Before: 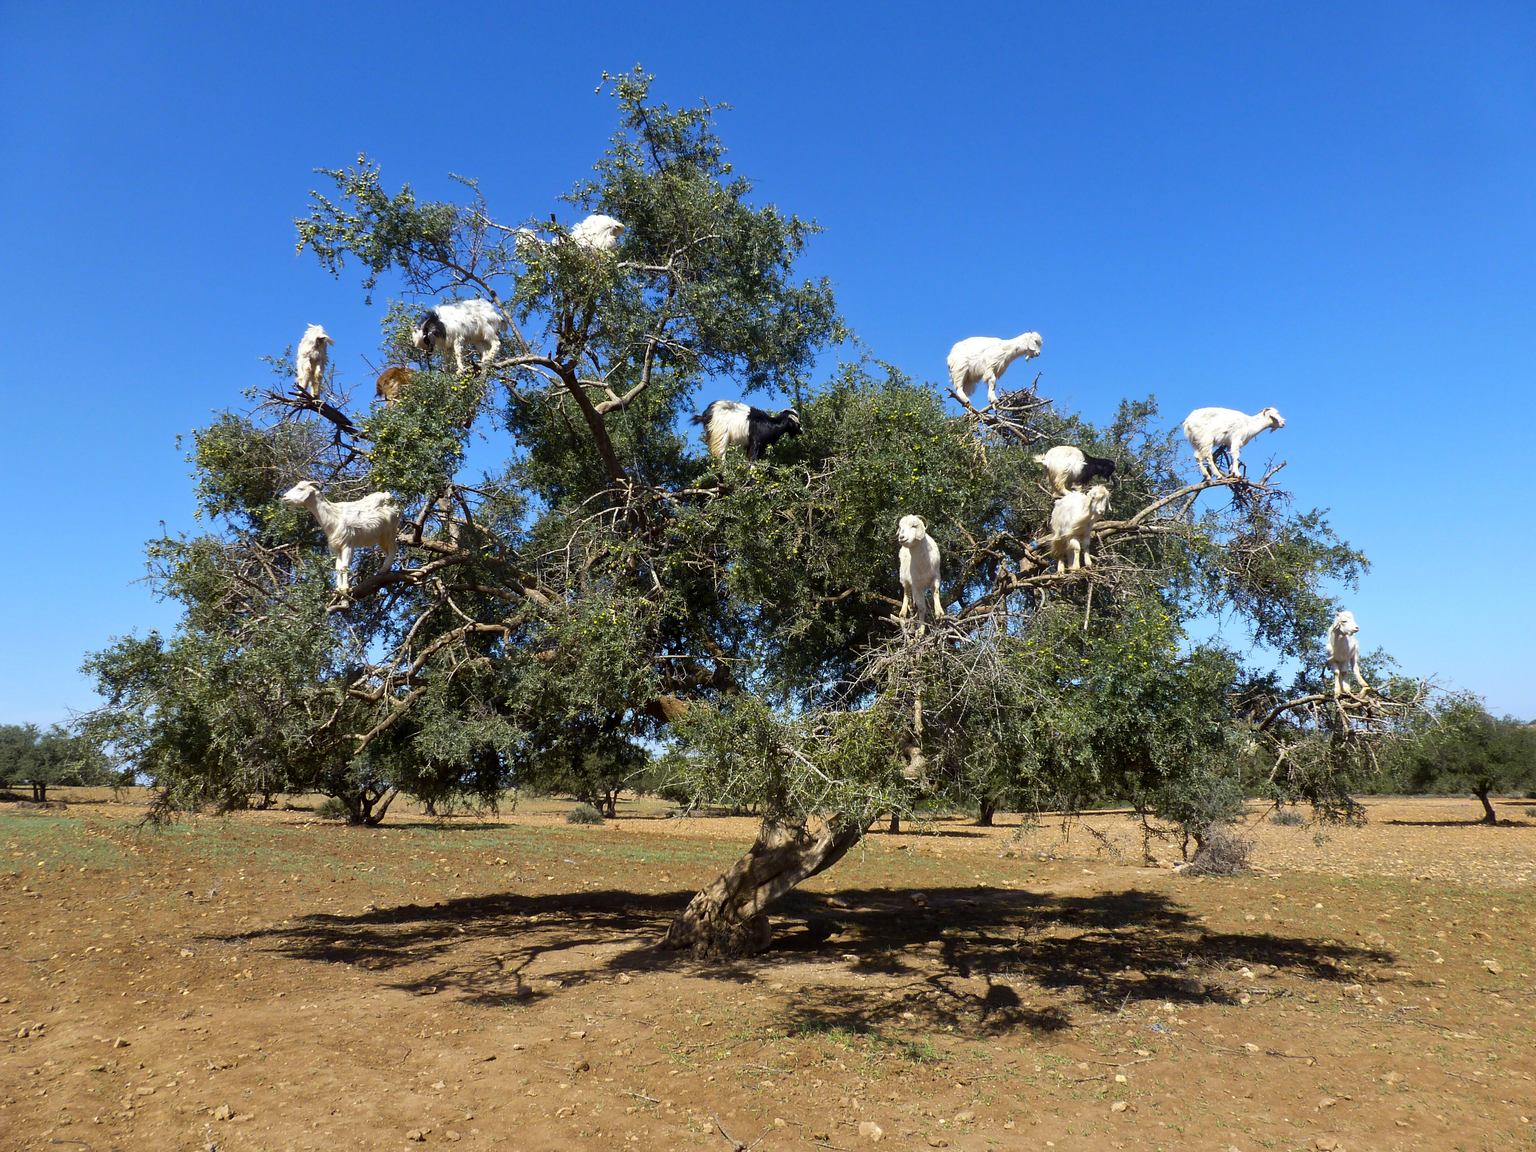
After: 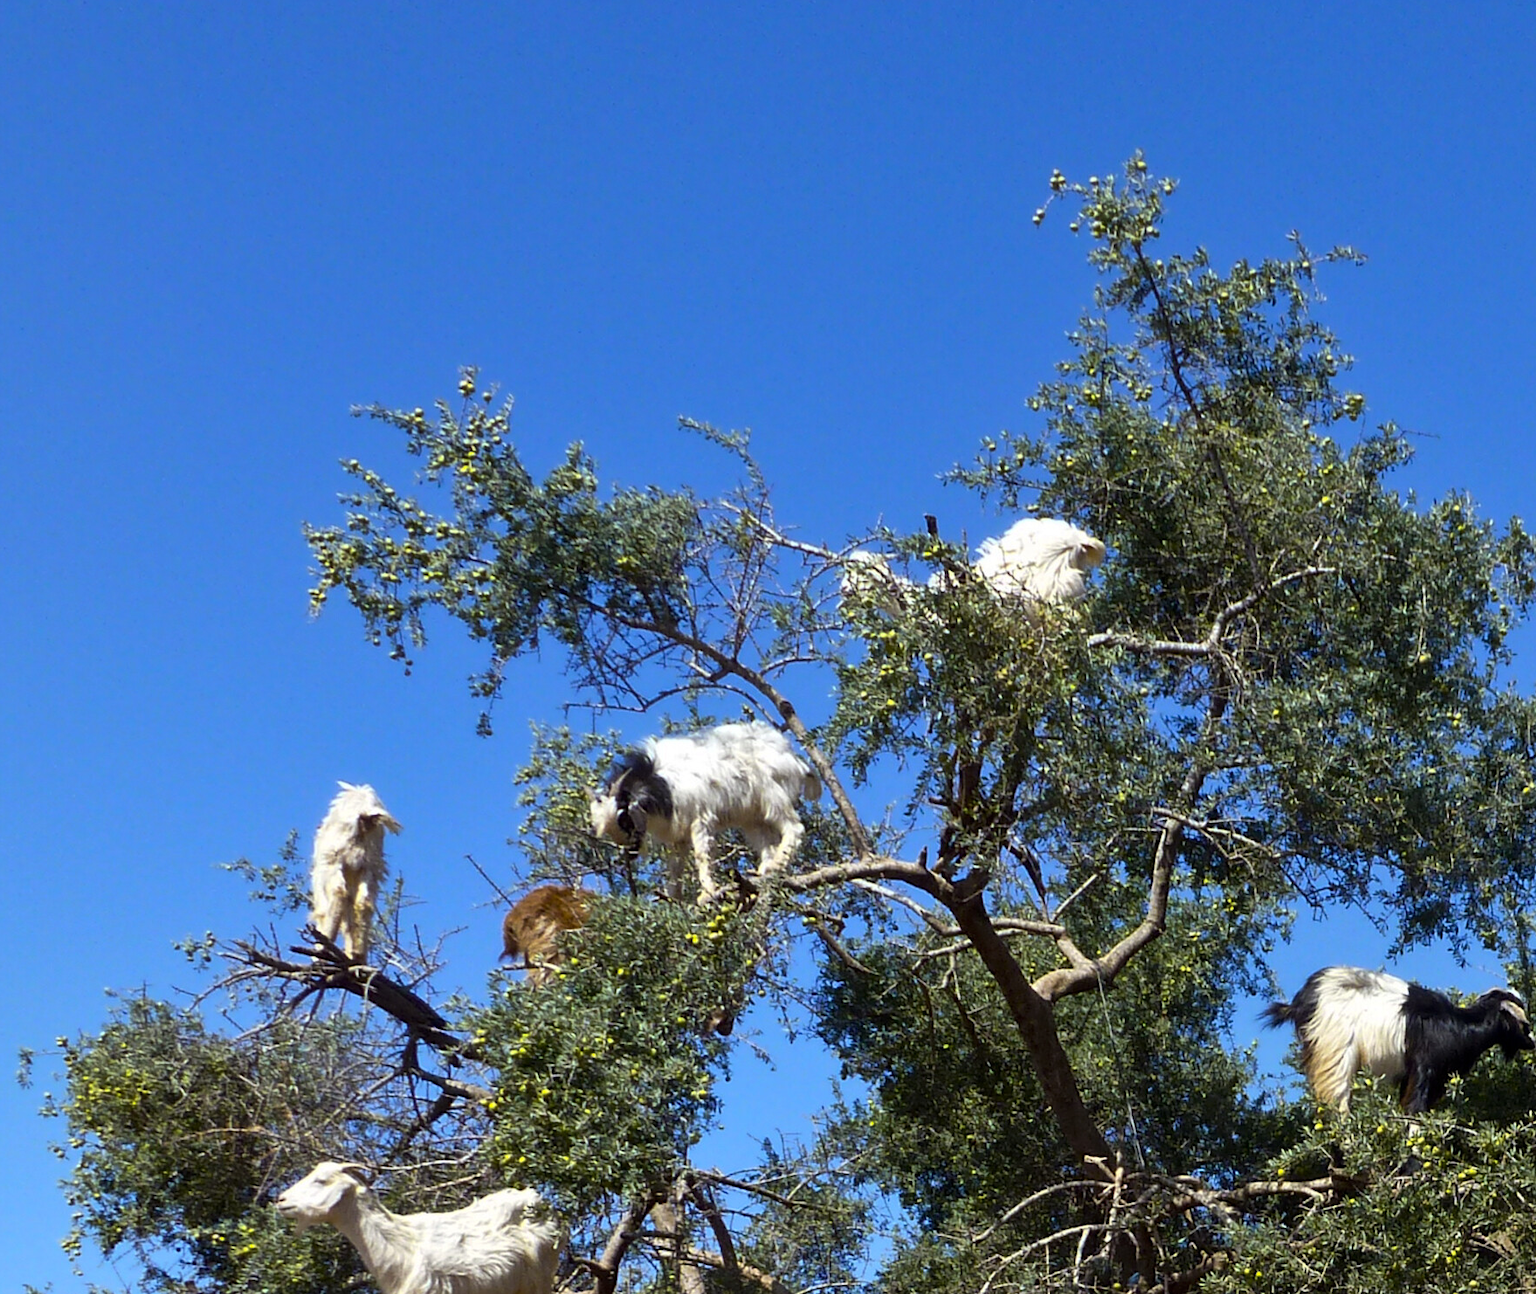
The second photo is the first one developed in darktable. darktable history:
crop and rotate: left 10.96%, top 0.091%, right 47.697%, bottom 53.42%
